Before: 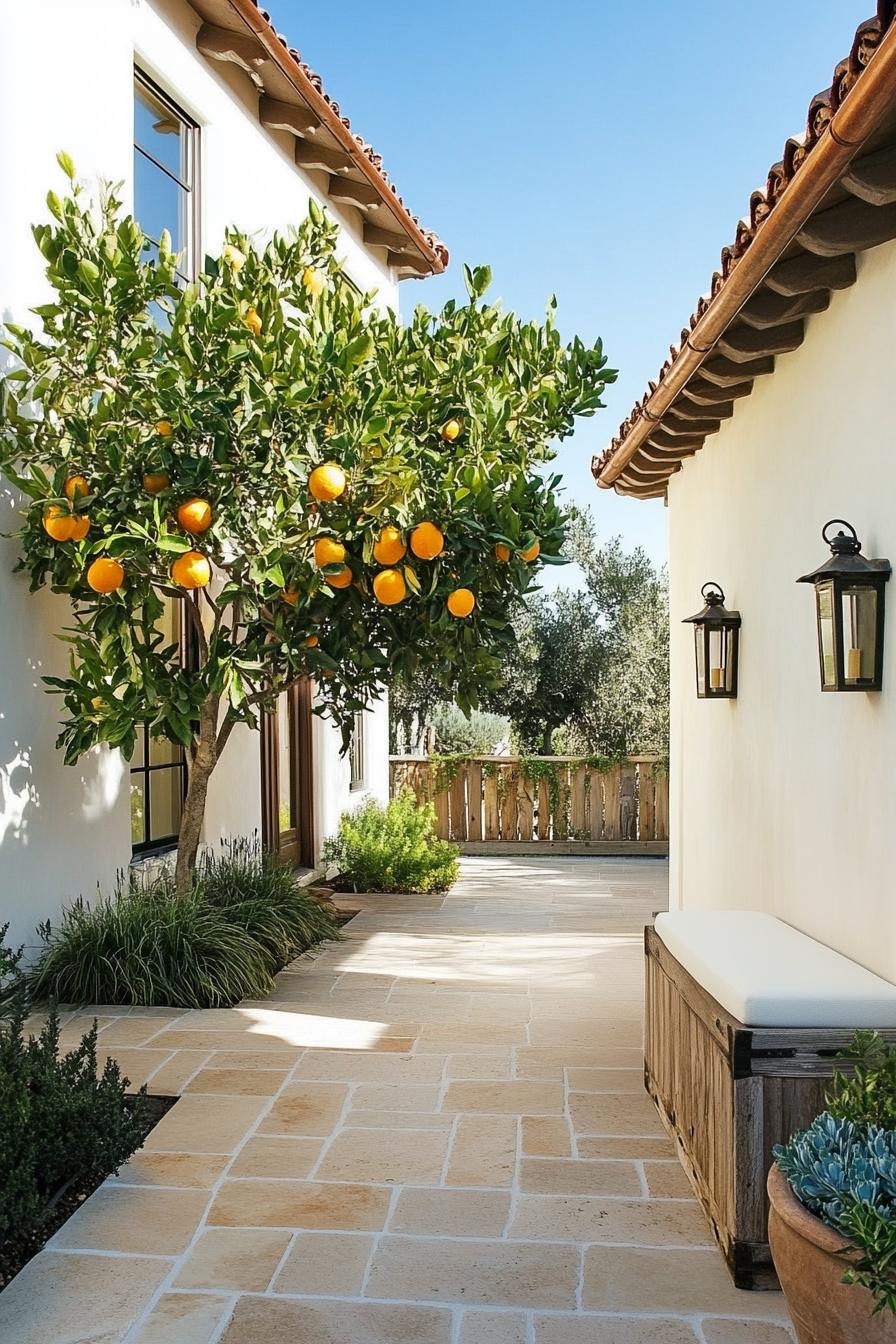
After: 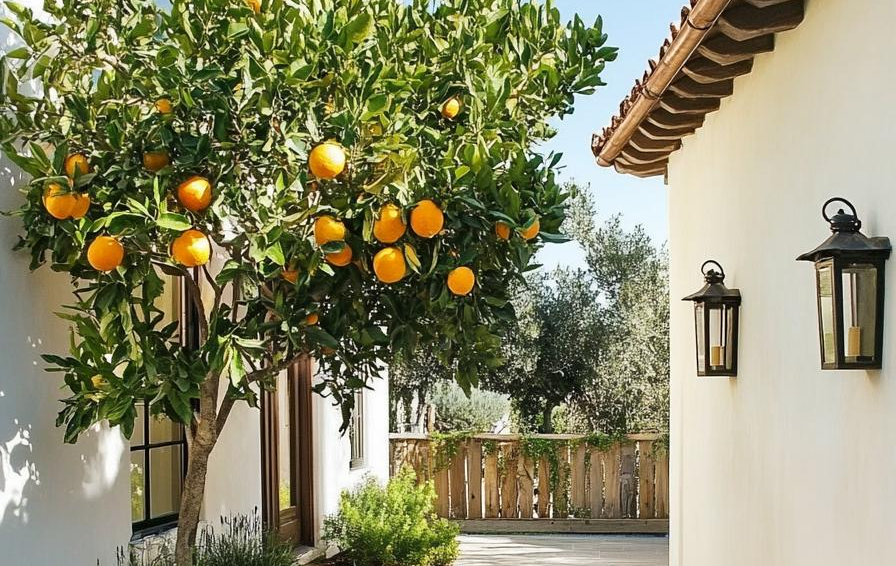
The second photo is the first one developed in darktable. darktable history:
crop and rotate: top 24.013%, bottom 33.841%
